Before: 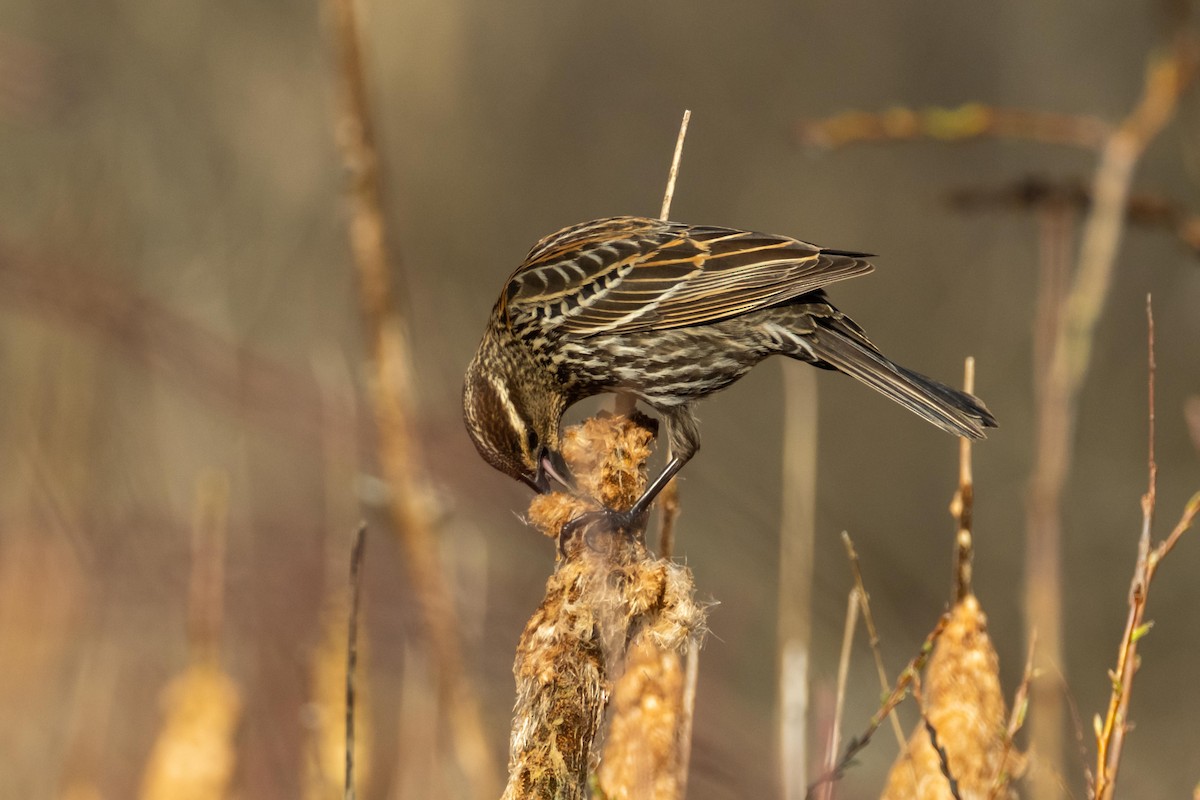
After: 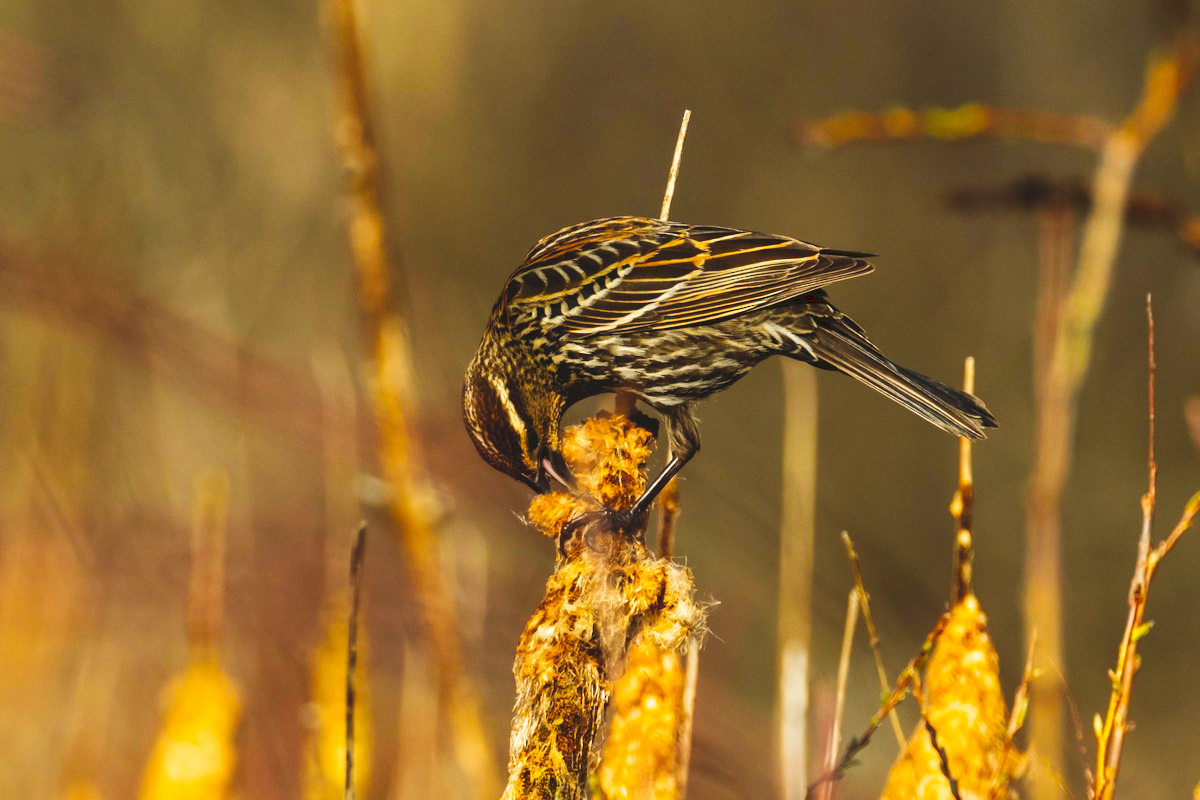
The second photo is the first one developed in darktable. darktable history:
tone curve: curves: ch0 [(0, 0) (0.003, 0.103) (0.011, 0.103) (0.025, 0.105) (0.044, 0.108) (0.069, 0.108) (0.1, 0.111) (0.136, 0.121) (0.177, 0.145) (0.224, 0.174) (0.277, 0.223) (0.335, 0.289) (0.399, 0.374) (0.468, 0.47) (0.543, 0.579) (0.623, 0.687) (0.709, 0.787) (0.801, 0.879) (0.898, 0.942) (1, 1)], preserve colors none
color balance rgb: perceptual saturation grading › global saturation 20%, global vibrance 20%
